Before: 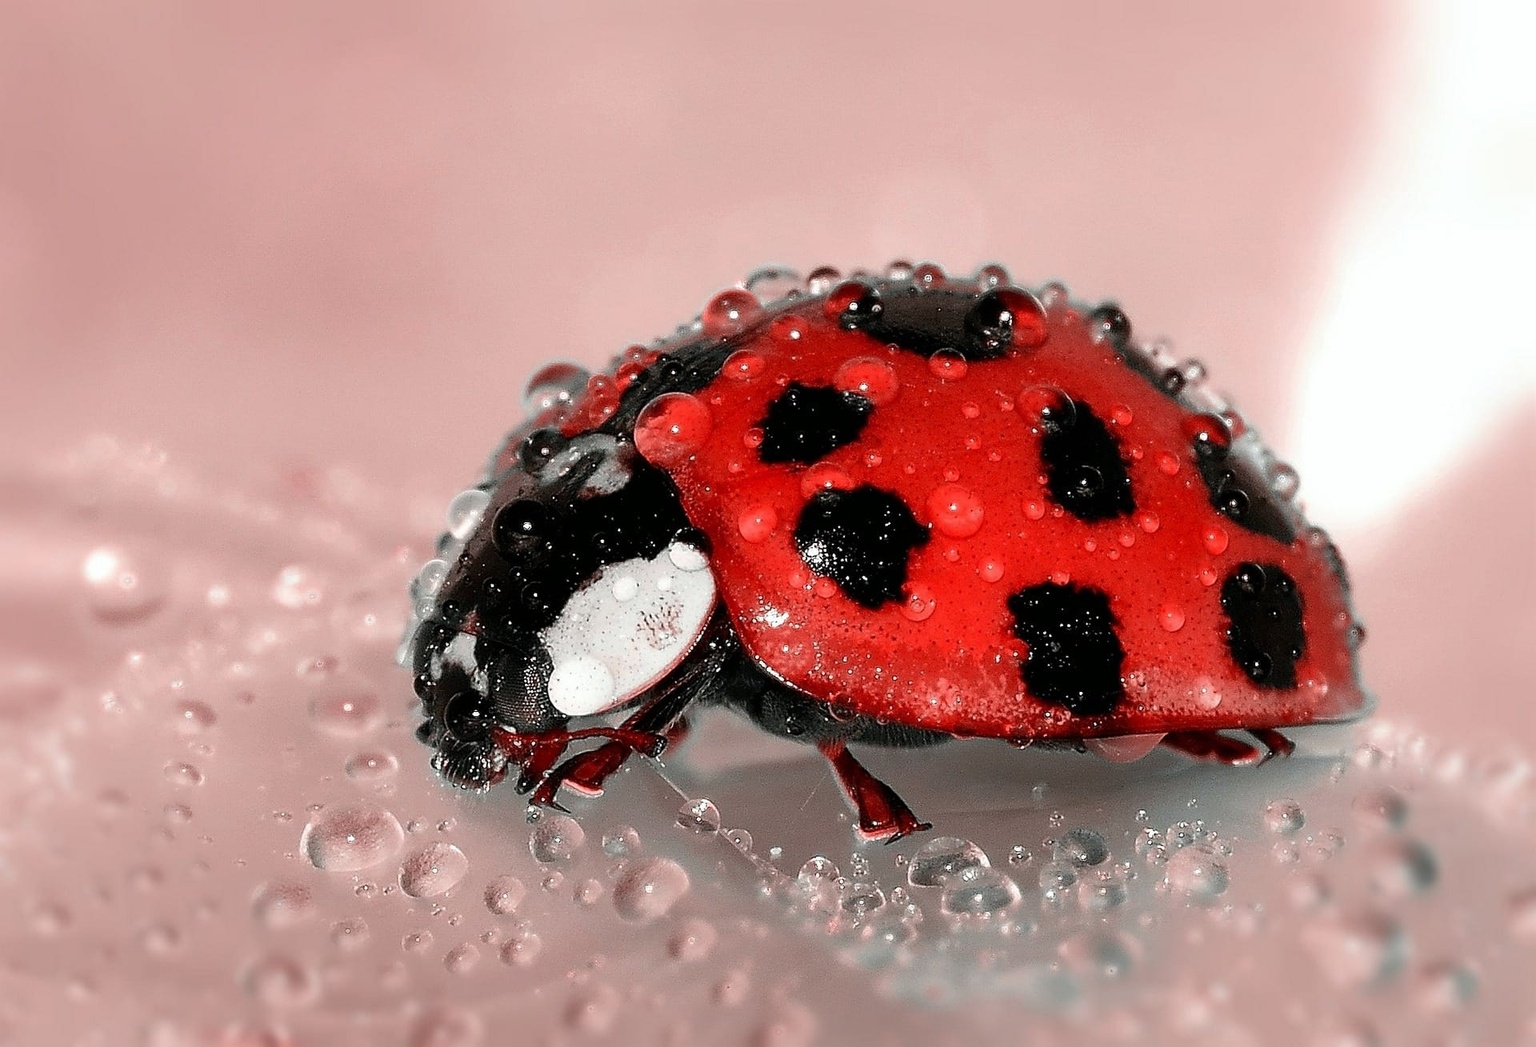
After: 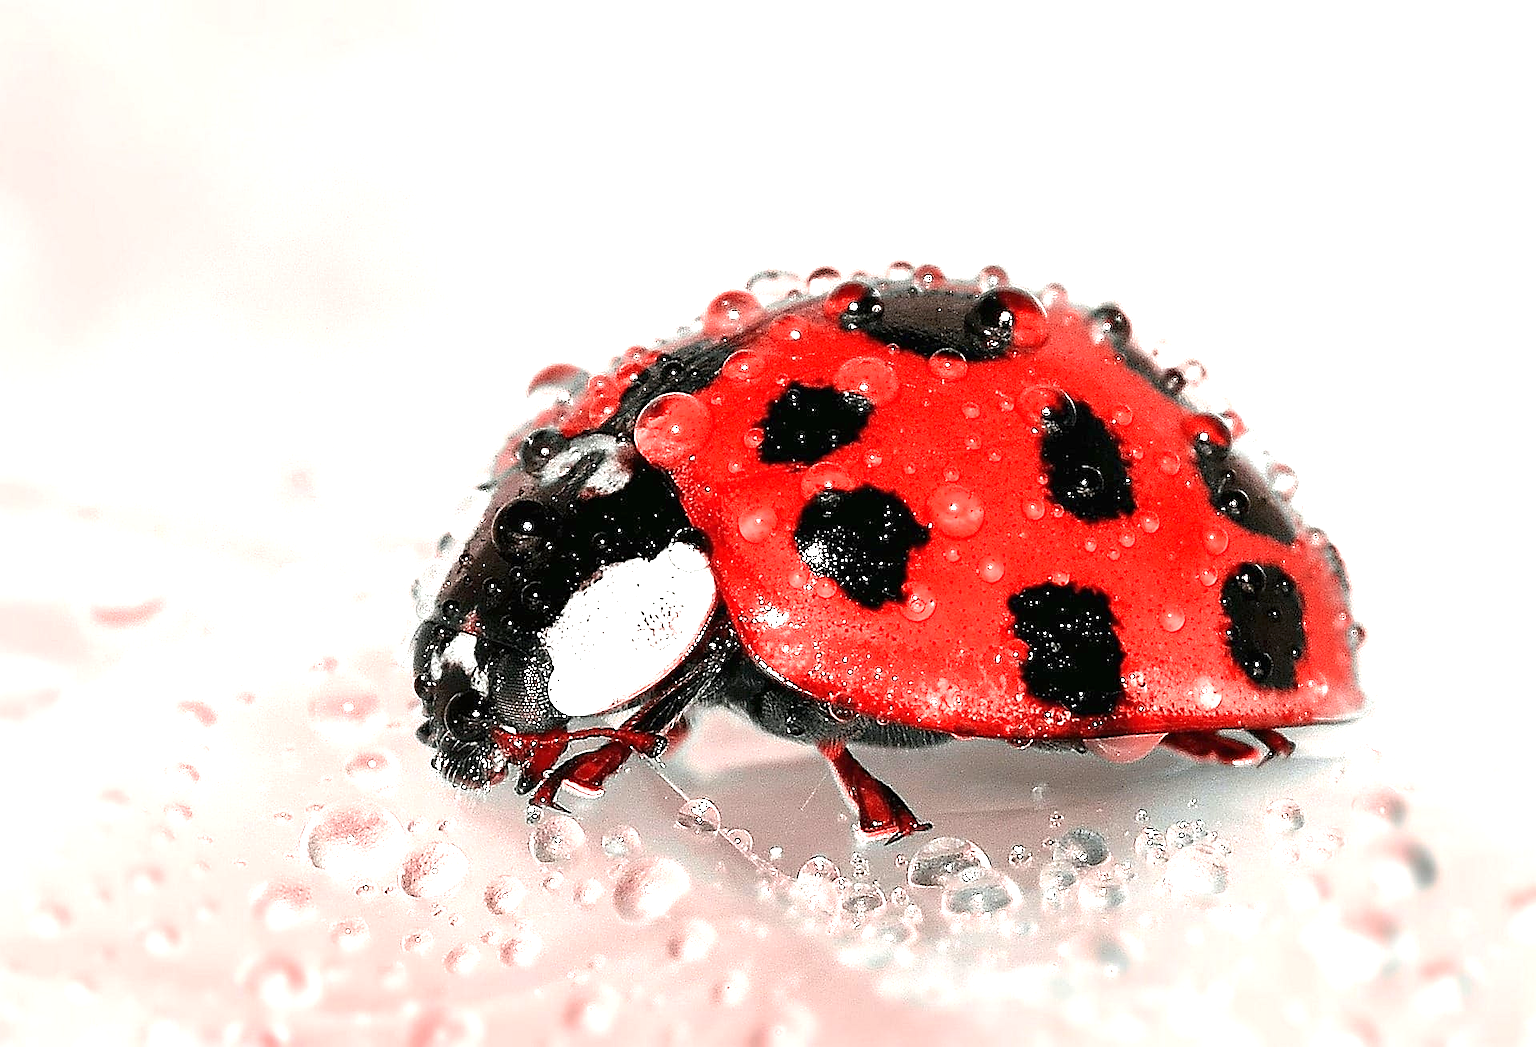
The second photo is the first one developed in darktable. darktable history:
exposure: black level correction 0, exposure 1.5 EV, compensate highlight preservation false
sharpen: on, module defaults
